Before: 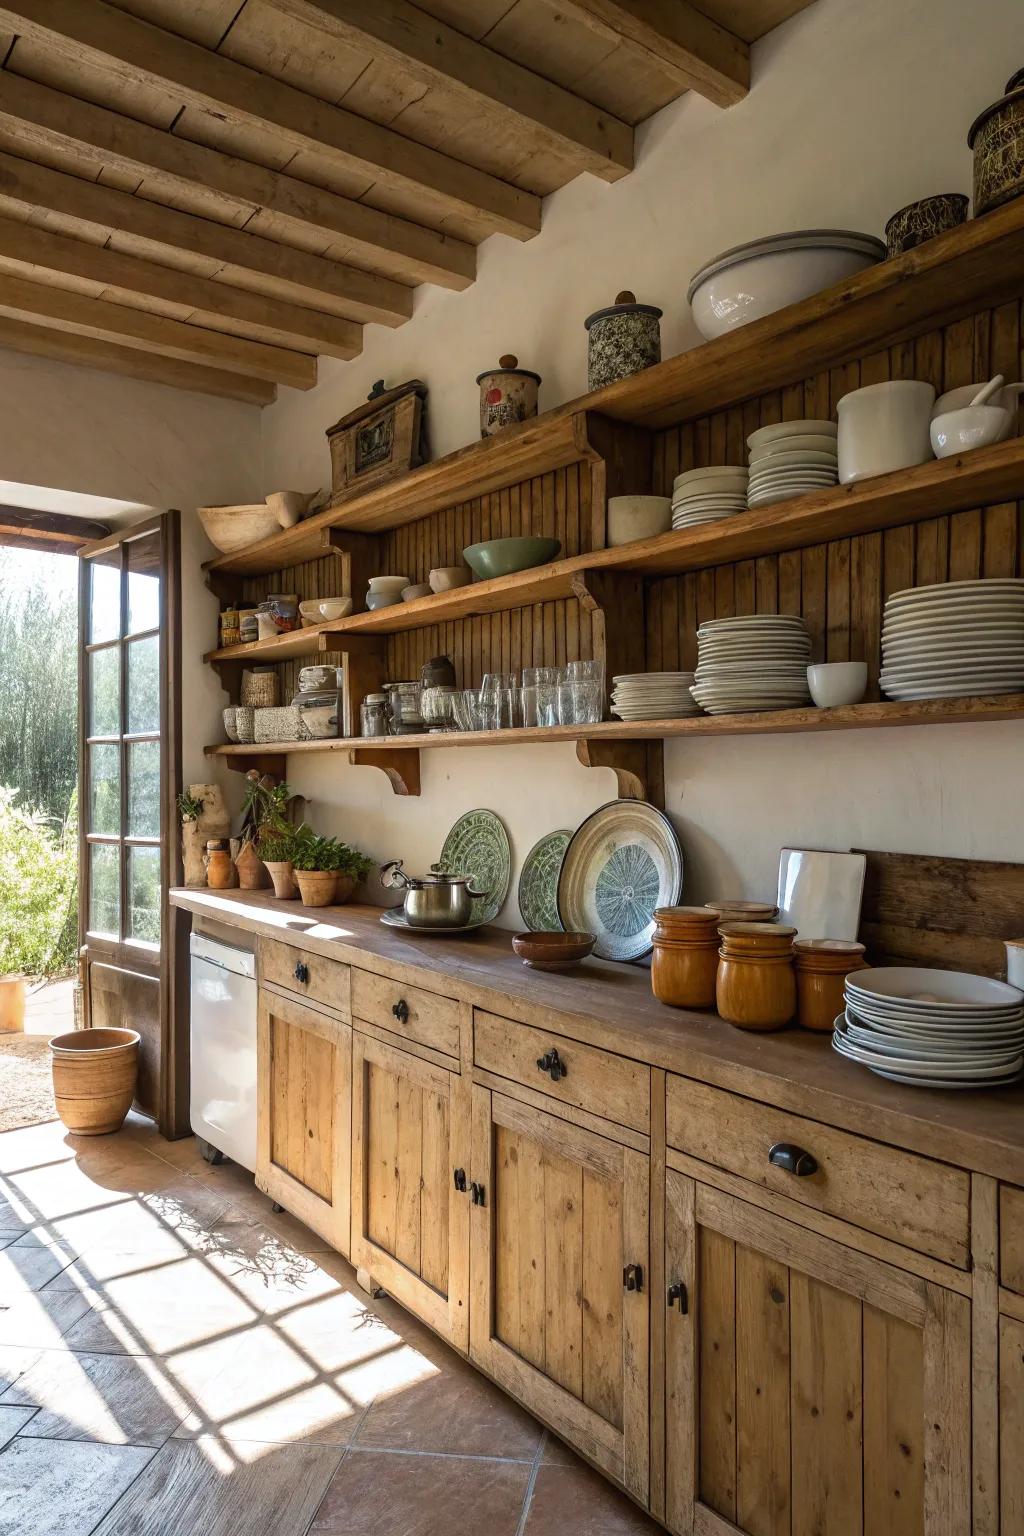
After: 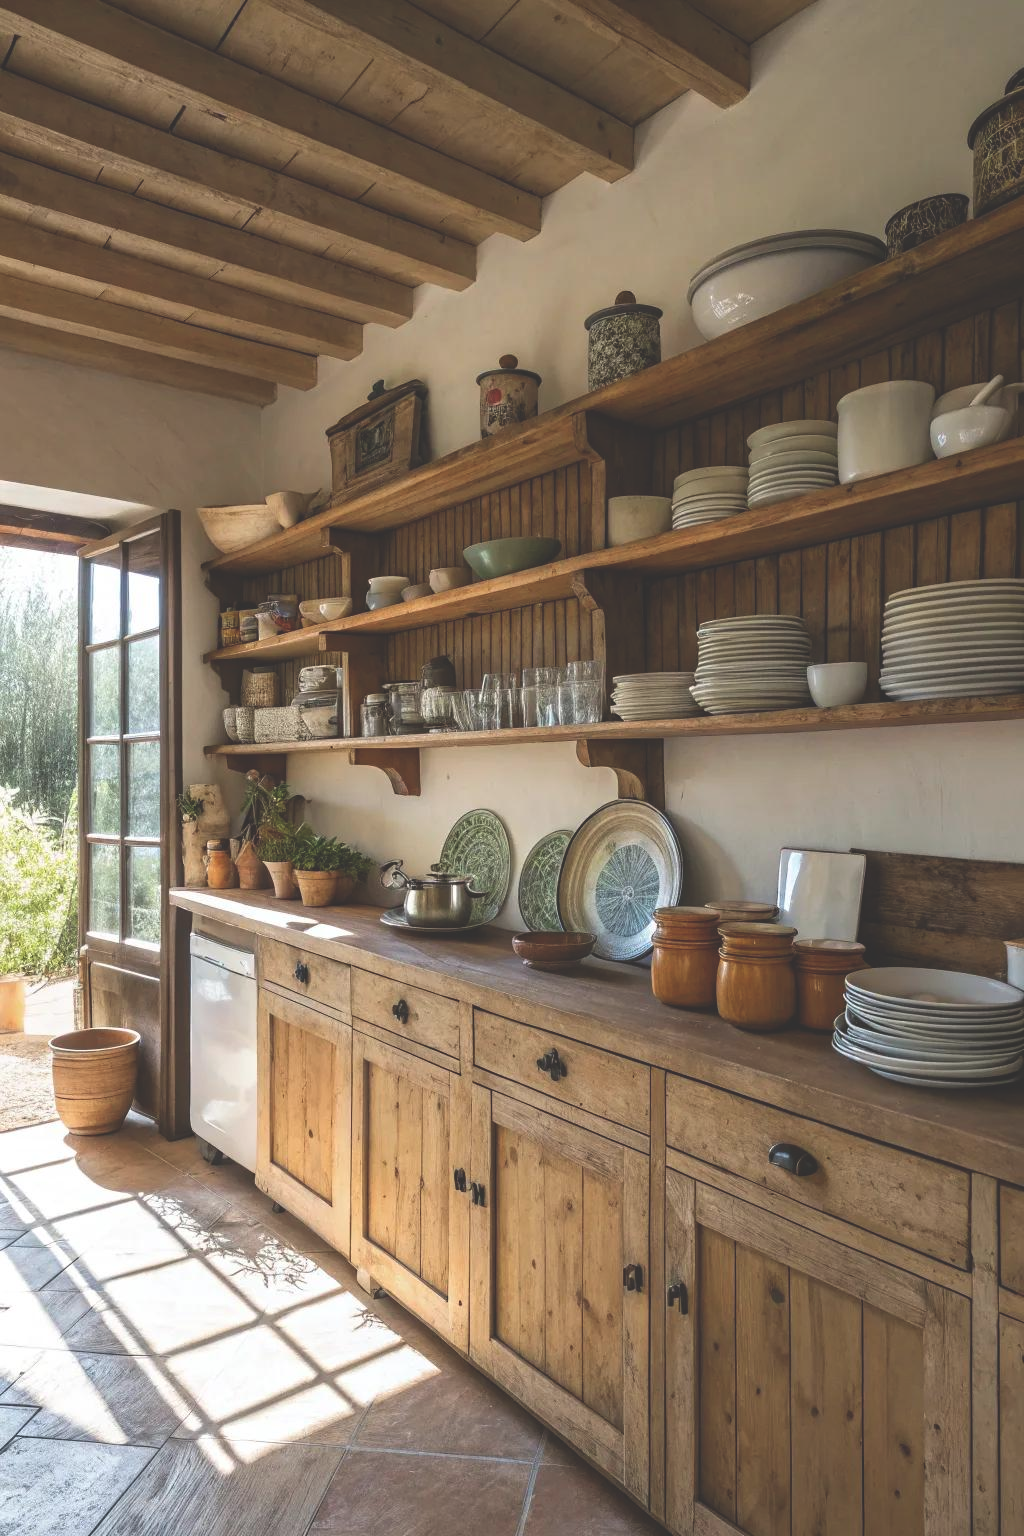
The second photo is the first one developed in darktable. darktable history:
exposure: black level correction -0.029, compensate exposure bias true, compensate highlight preservation false
